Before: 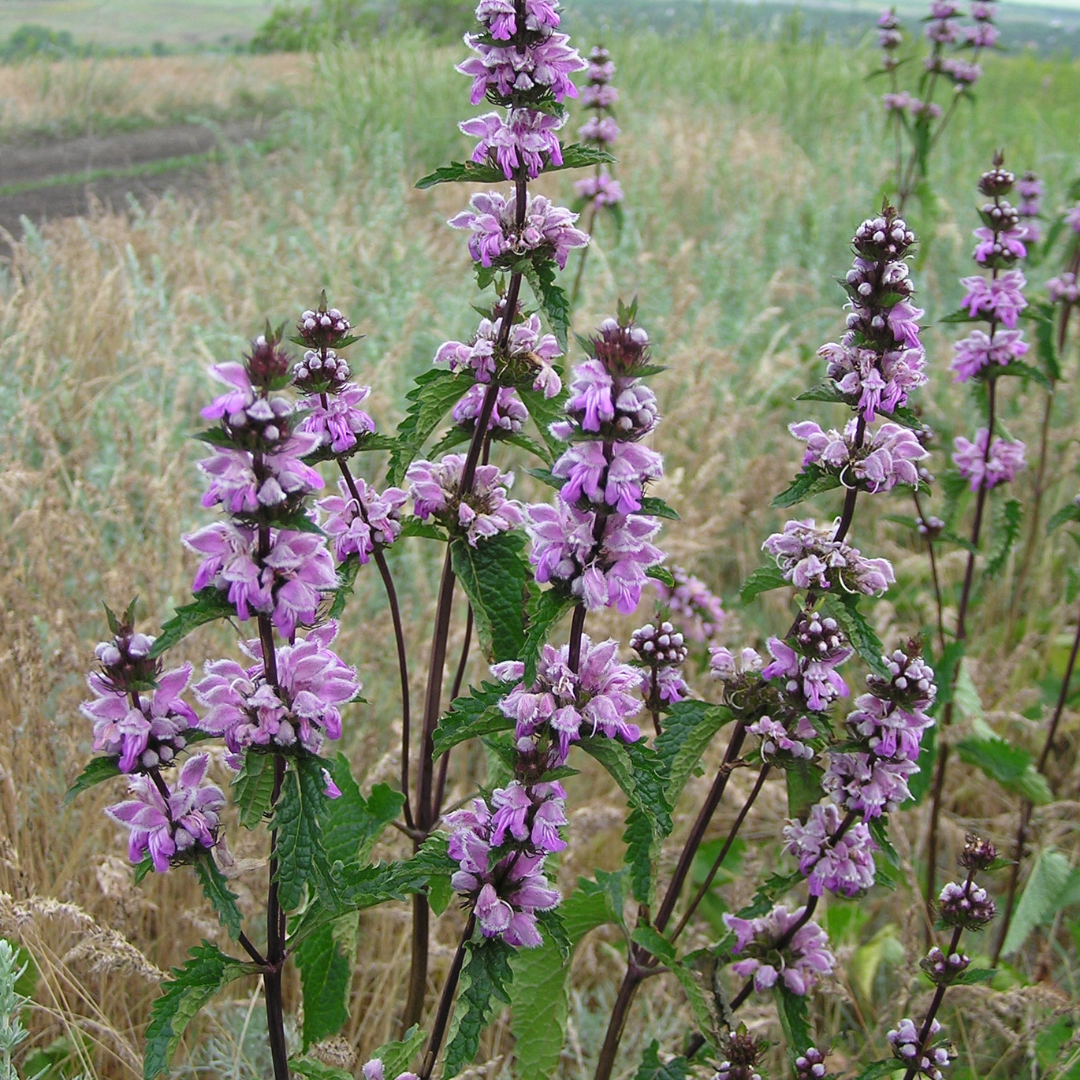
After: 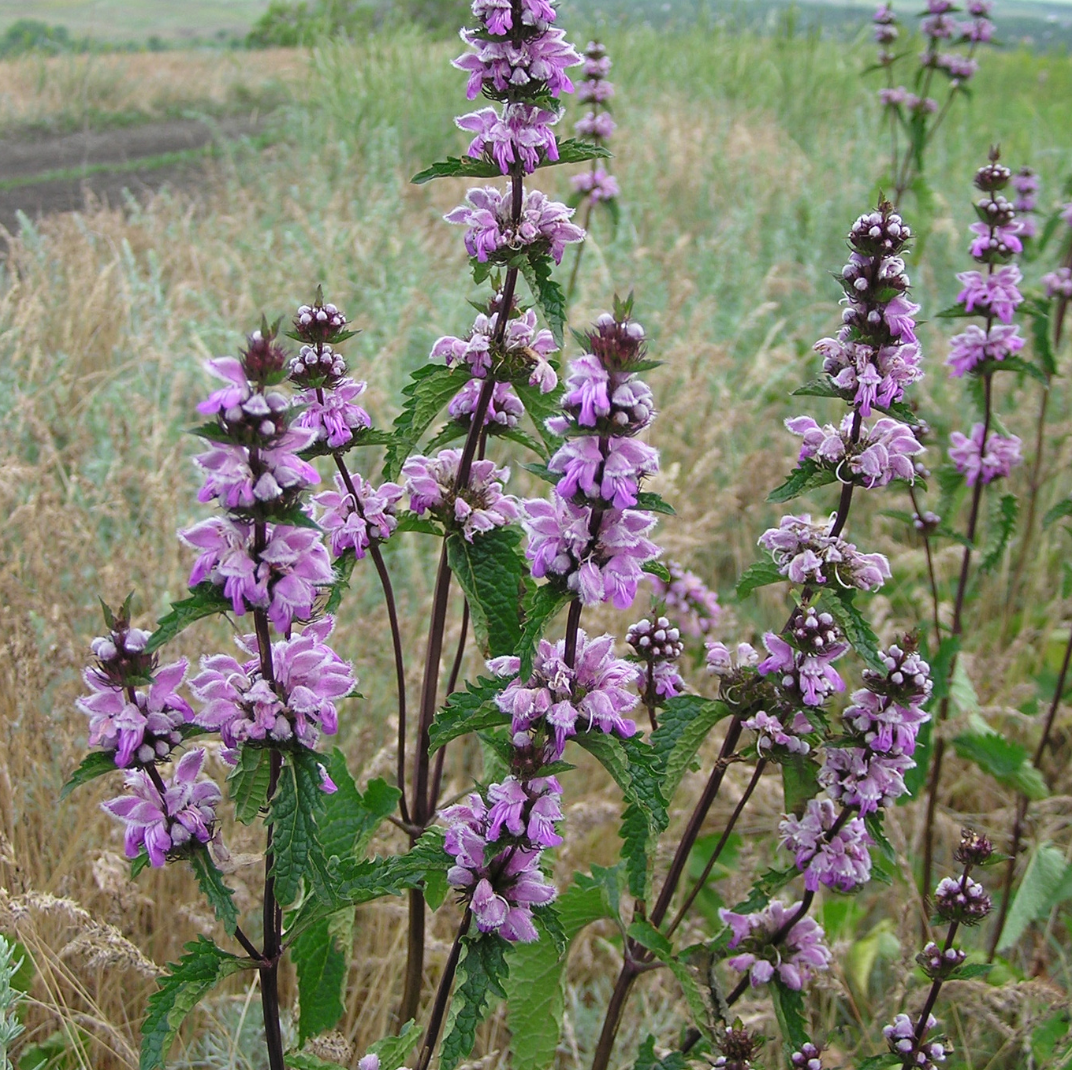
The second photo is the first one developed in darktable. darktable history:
crop: left 0.434%, top 0.485%, right 0.244%, bottom 0.386%
shadows and highlights: shadows 35, highlights -35, soften with gaussian
